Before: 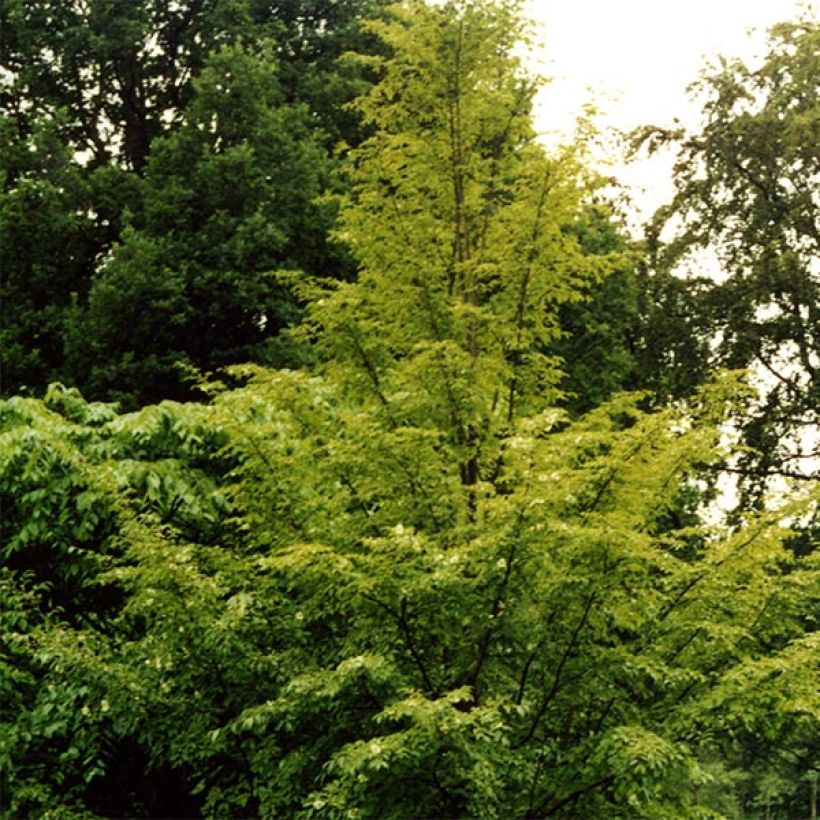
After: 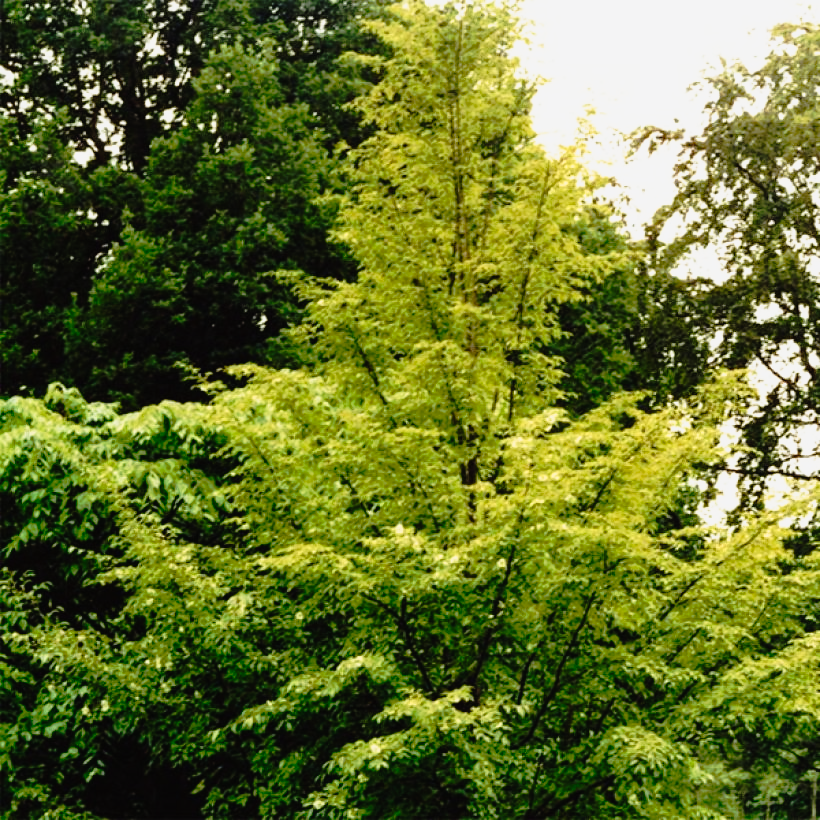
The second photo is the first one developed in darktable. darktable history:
tone curve: curves: ch0 [(0, 0.015) (0.091, 0.055) (0.184, 0.159) (0.304, 0.382) (0.492, 0.579) (0.628, 0.755) (0.832, 0.932) (0.984, 0.963)]; ch1 [(0, 0) (0.34, 0.235) (0.46, 0.46) (0.515, 0.502) (0.553, 0.567) (0.764, 0.815) (1, 1)]; ch2 [(0, 0) (0.44, 0.458) (0.479, 0.492) (0.524, 0.507) (0.557, 0.567) (0.673, 0.699) (1, 1)], preserve colors none
